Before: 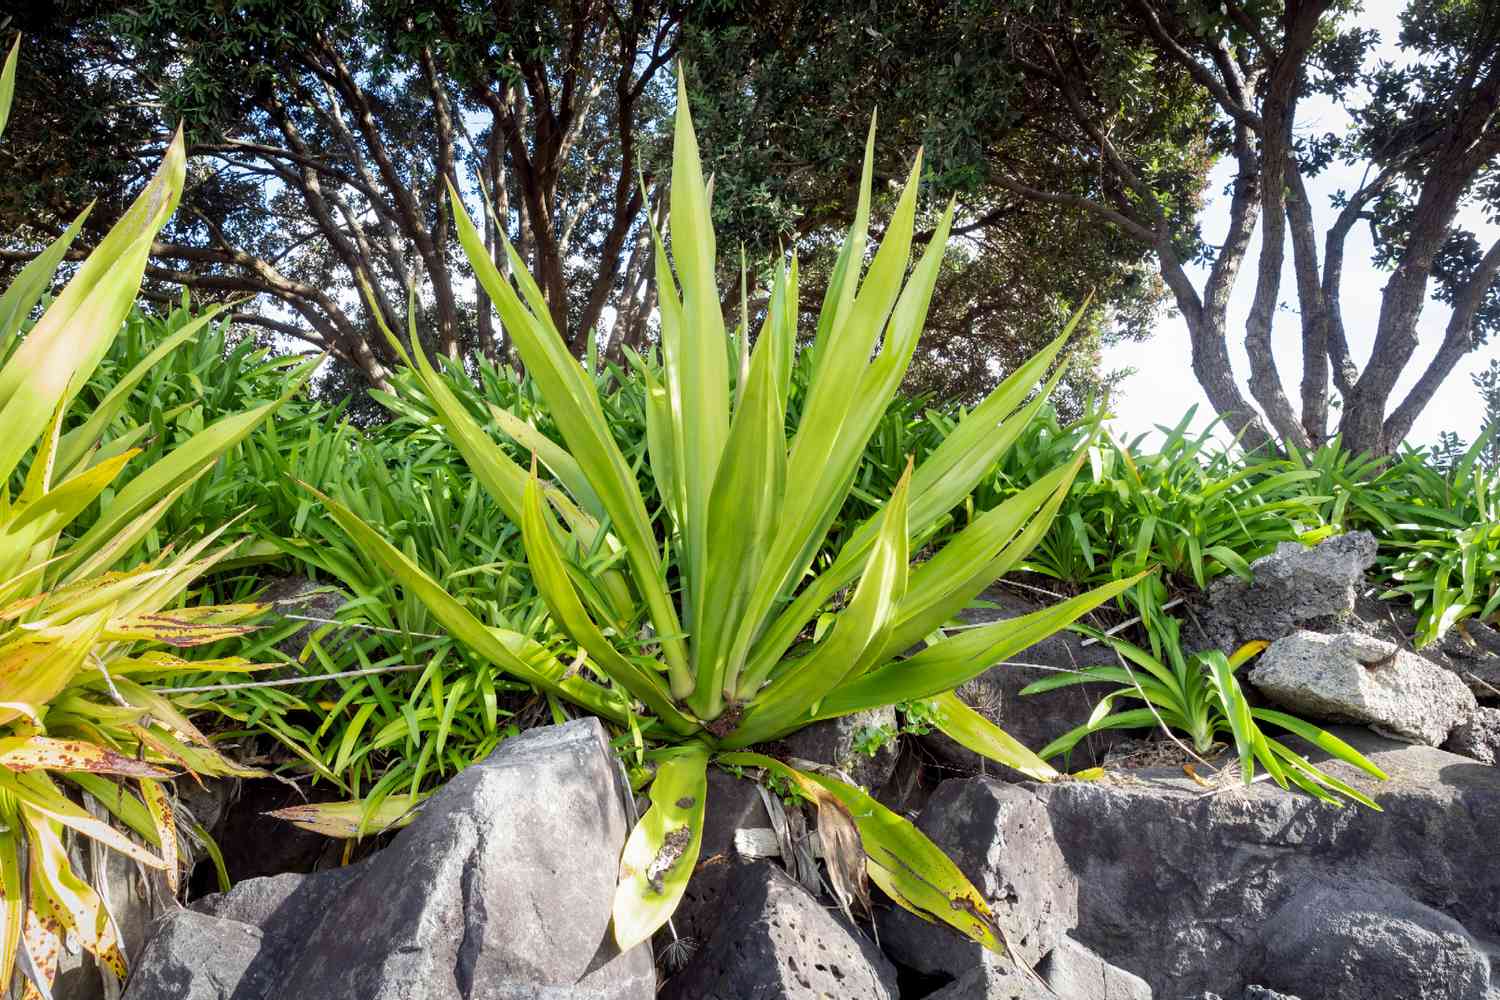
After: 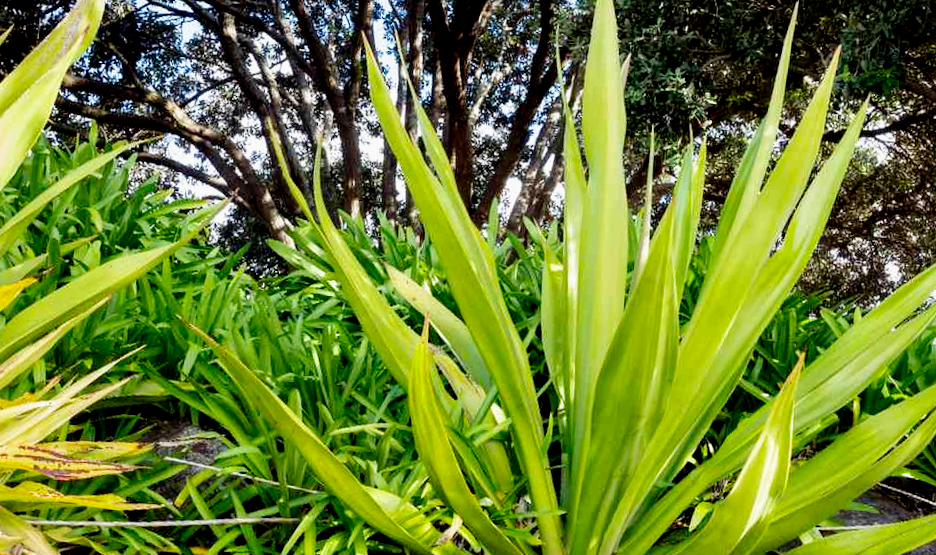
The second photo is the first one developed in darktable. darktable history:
crop and rotate: angle -4.99°, left 2.122%, top 6.945%, right 27.566%, bottom 30.519%
filmic rgb: black relative exposure -6.3 EV, white relative exposure 2.8 EV, threshold 3 EV, target black luminance 0%, hardness 4.6, latitude 67.35%, contrast 1.292, shadows ↔ highlights balance -3.5%, preserve chrominance no, color science v4 (2020), contrast in shadows soft, enable highlight reconstruction true
